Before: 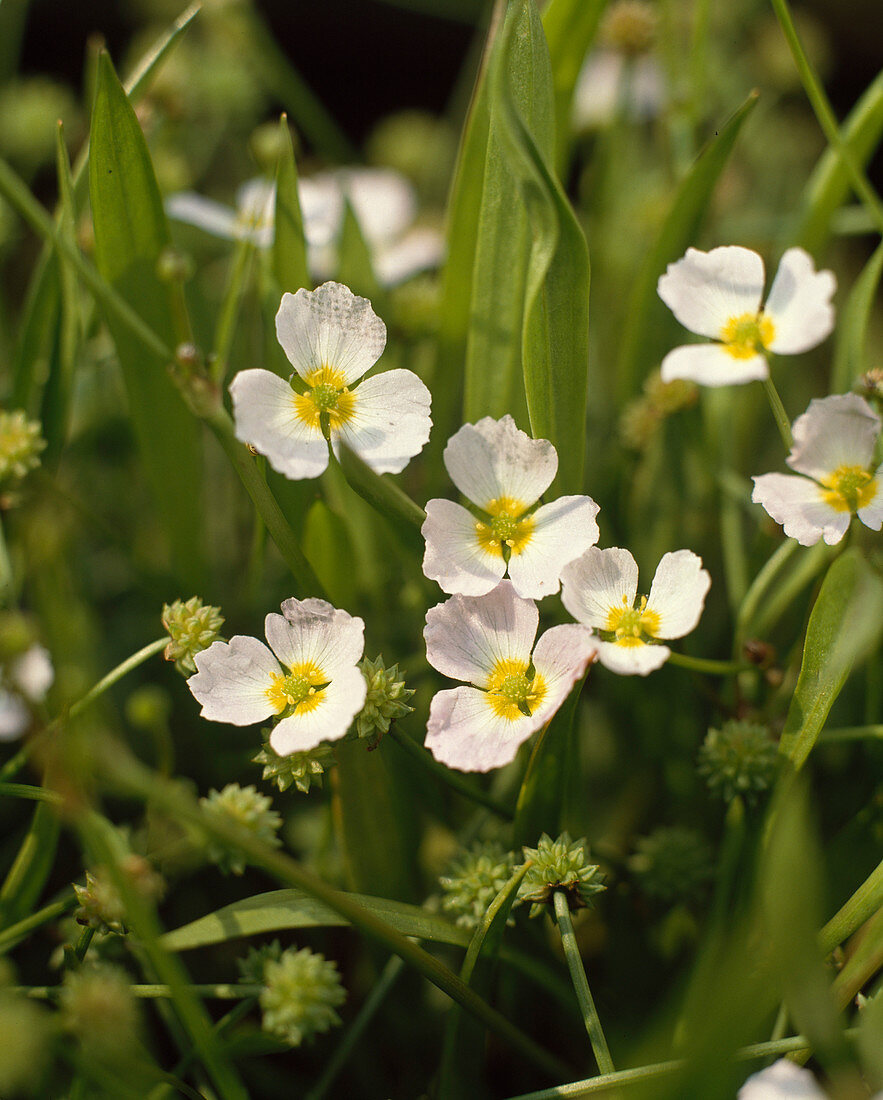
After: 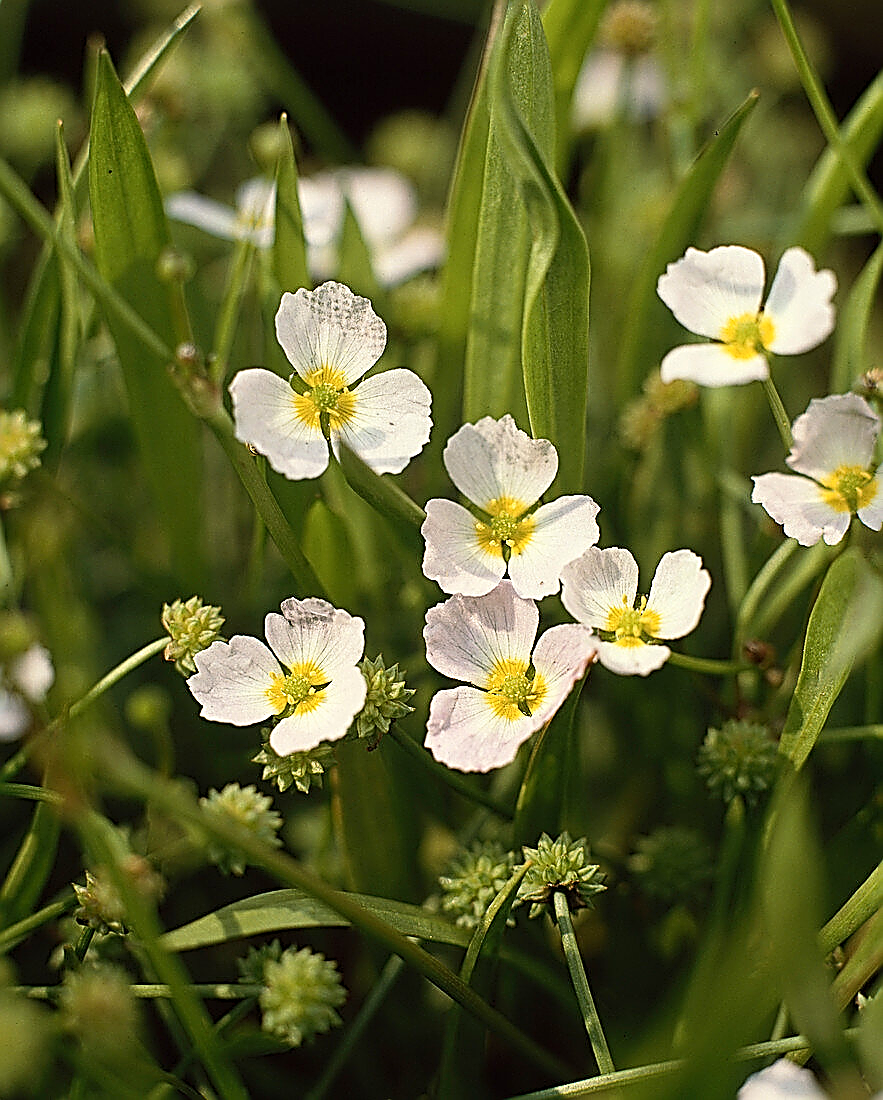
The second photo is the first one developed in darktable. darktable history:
levels: levels [0, 0.498, 1]
sharpen: amount 1.861
contrast brightness saturation: contrast 0.15, brightness 0.05
